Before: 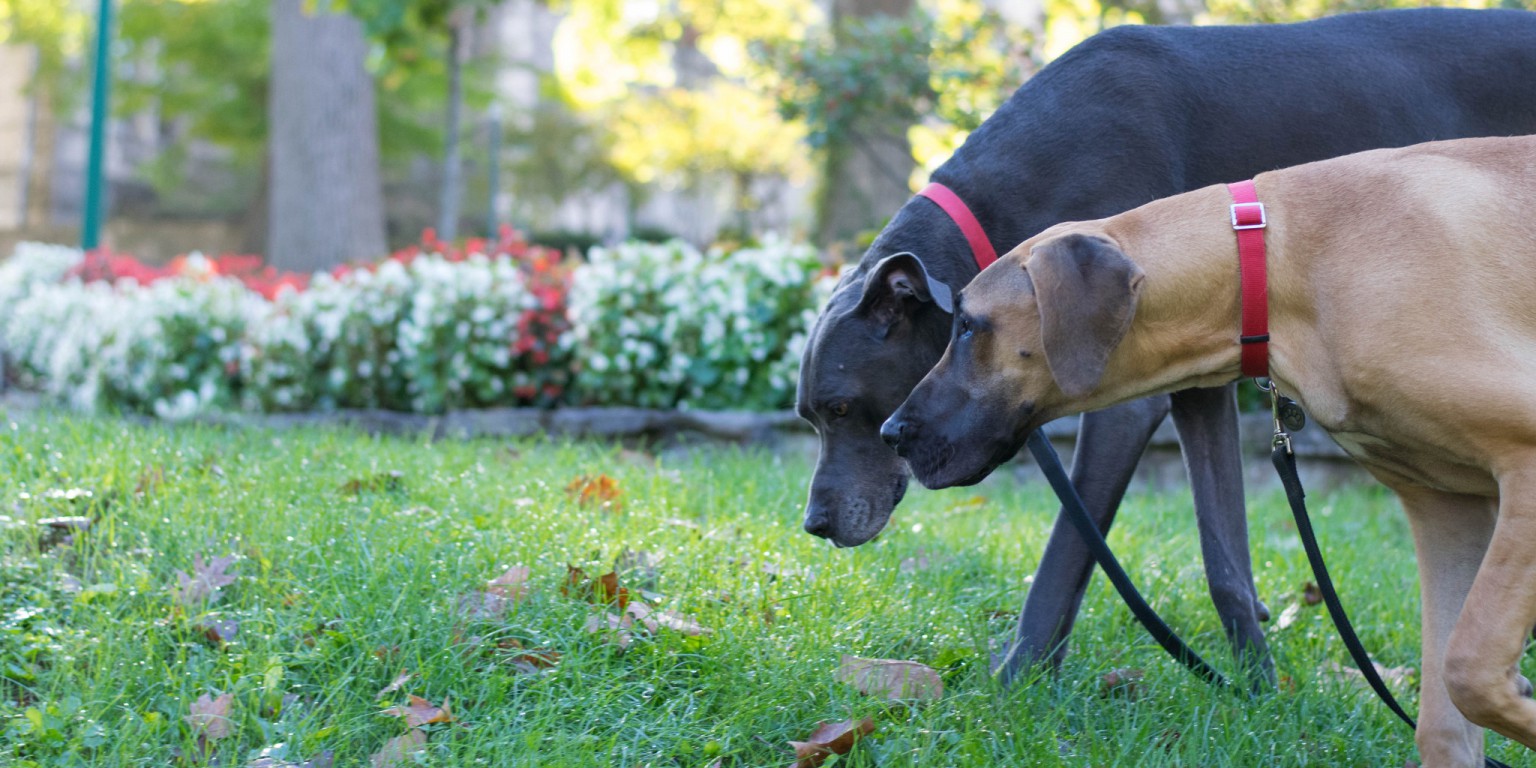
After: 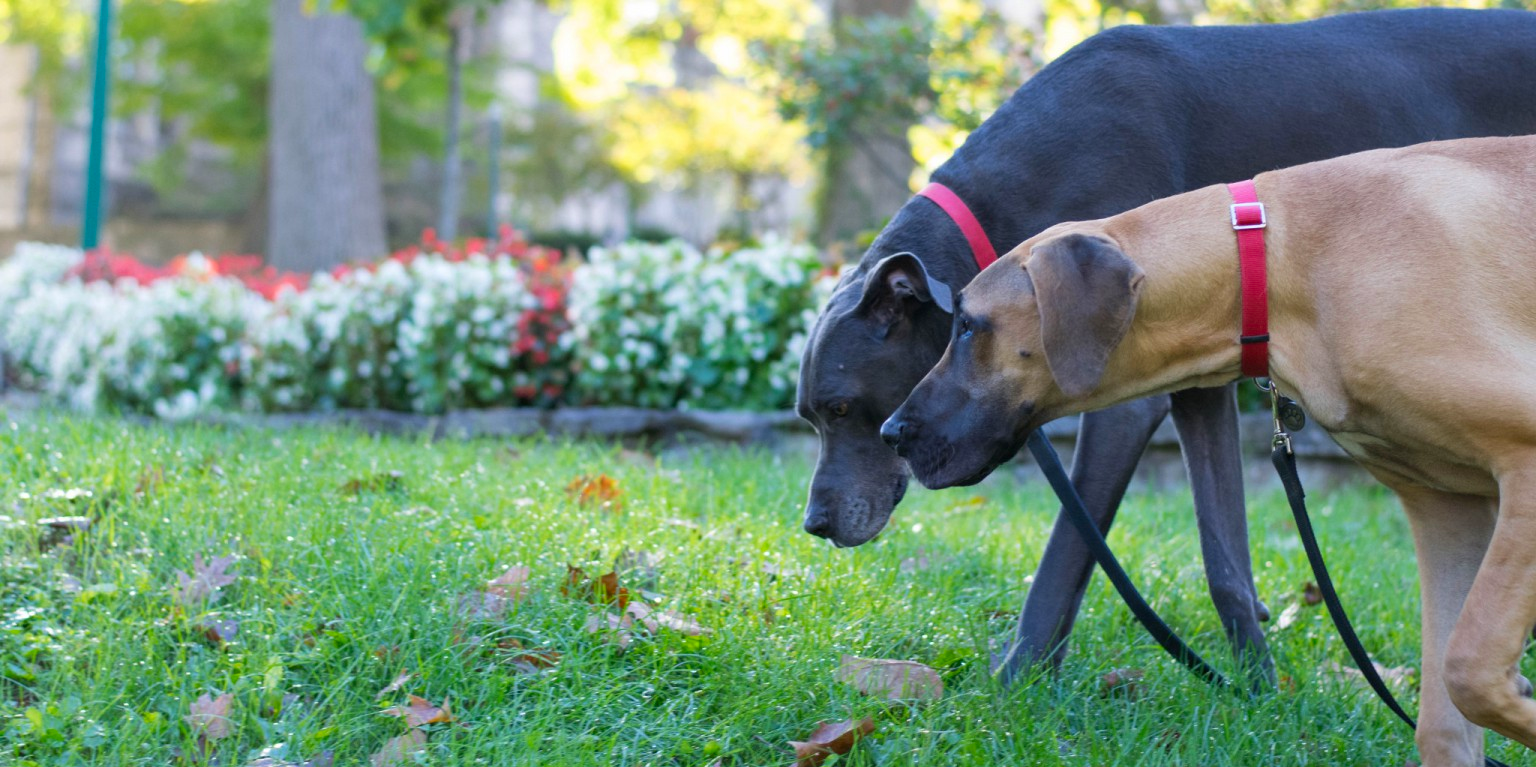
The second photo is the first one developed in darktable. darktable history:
crop: bottom 0.071%
contrast brightness saturation: saturation 0.13
